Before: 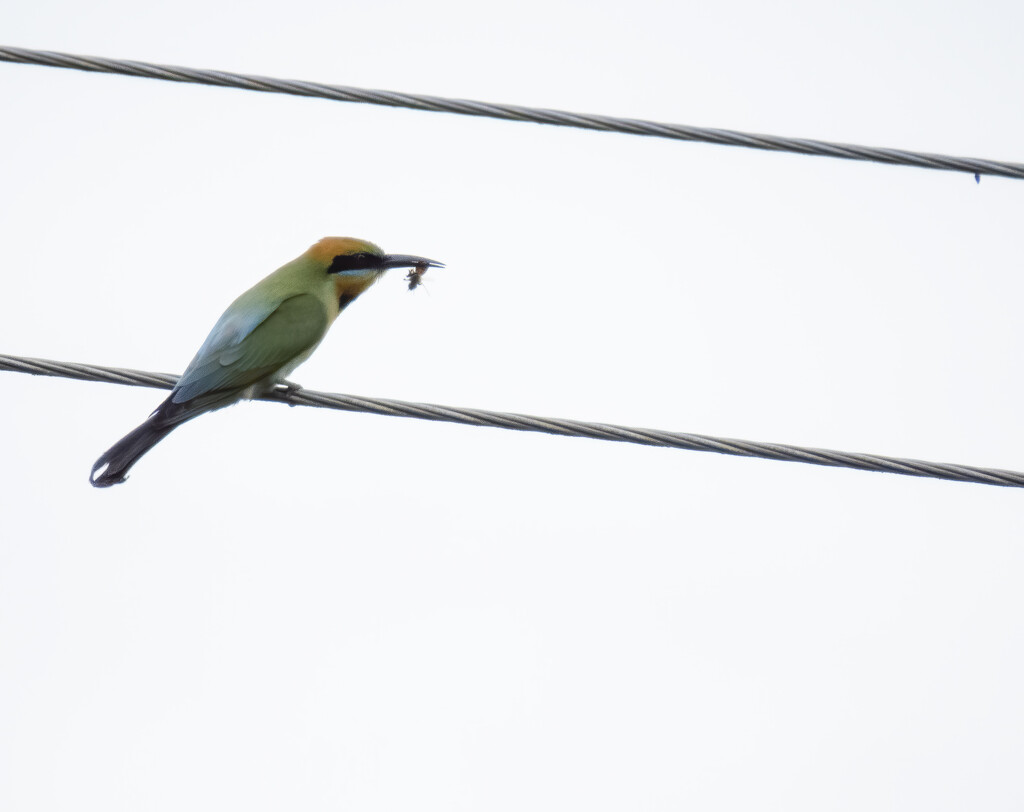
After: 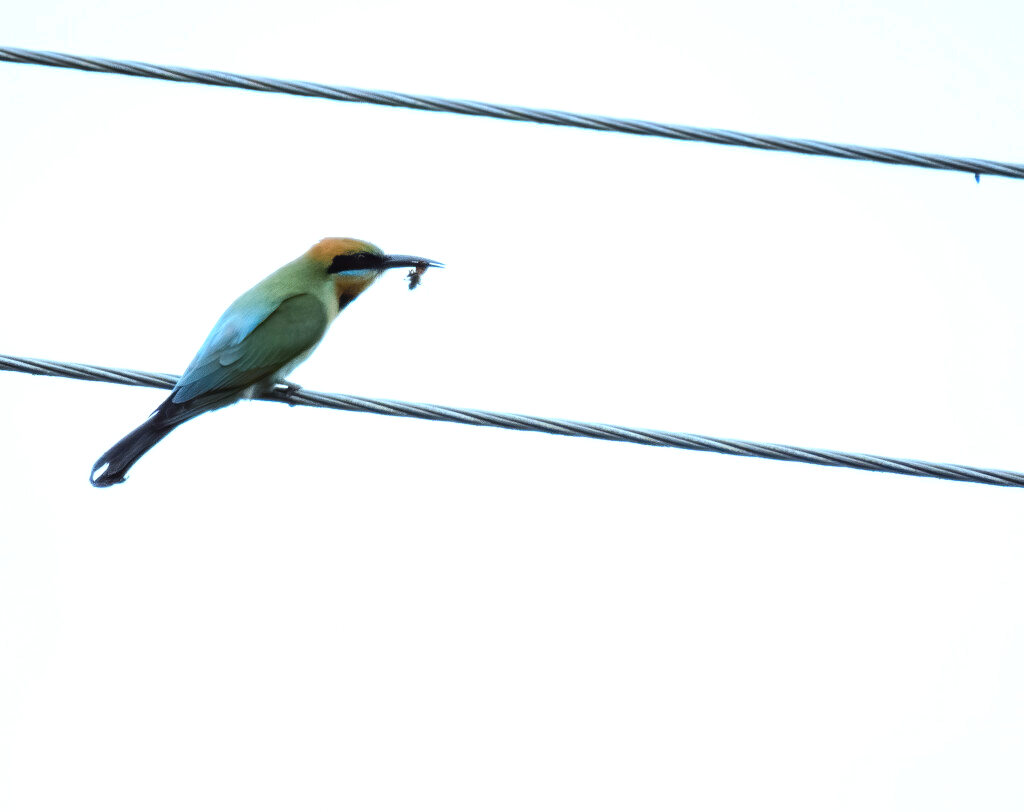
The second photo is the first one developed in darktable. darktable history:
color correction: highlights a* -10.53, highlights b* -19.64
tone equalizer: -8 EV -0.728 EV, -7 EV -0.682 EV, -6 EV -0.613 EV, -5 EV -0.411 EV, -3 EV 0.395 EV, -2 EV 0.6 EV, -1 EV 0.681 EV, +0 EV 0.722 EV, edges refinement/feathering 500, mask exposure compensation -1.57 EV, preserve details no
color zones: mix 29.91%
